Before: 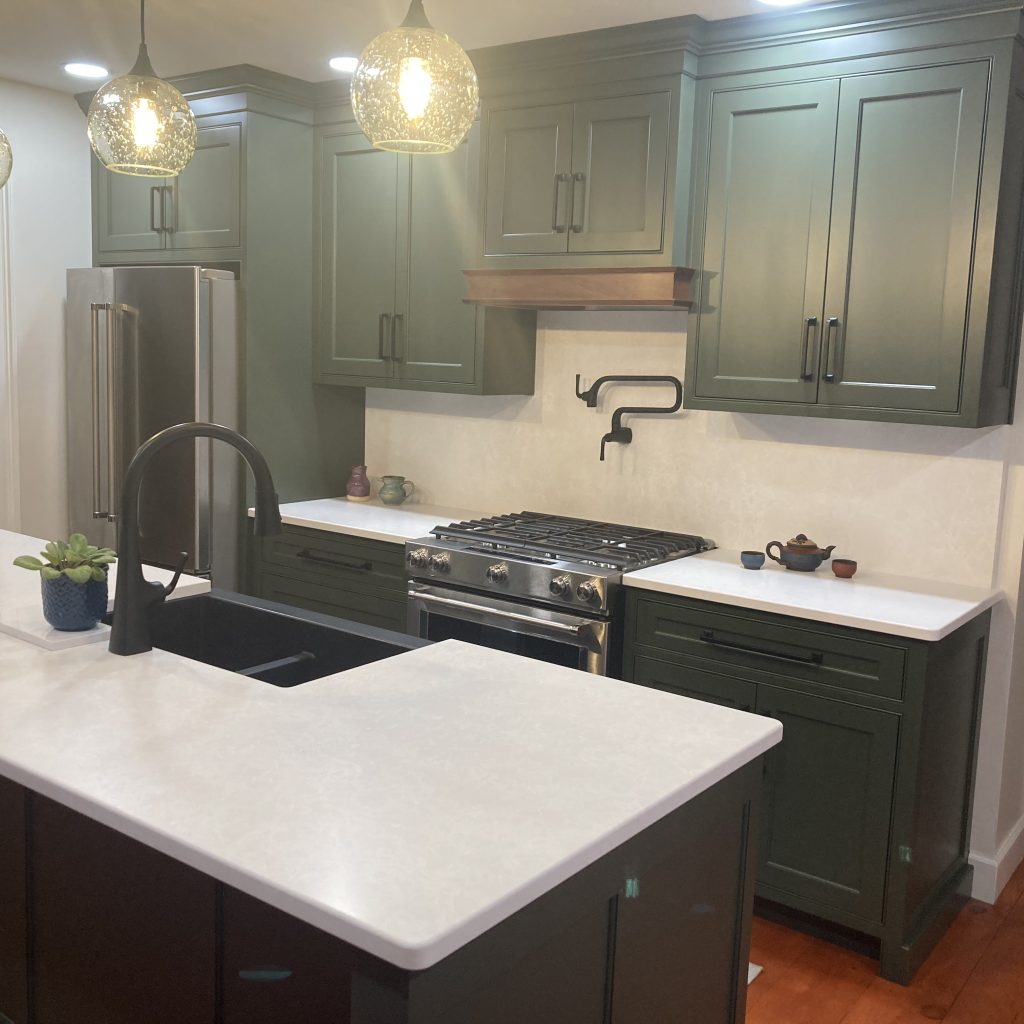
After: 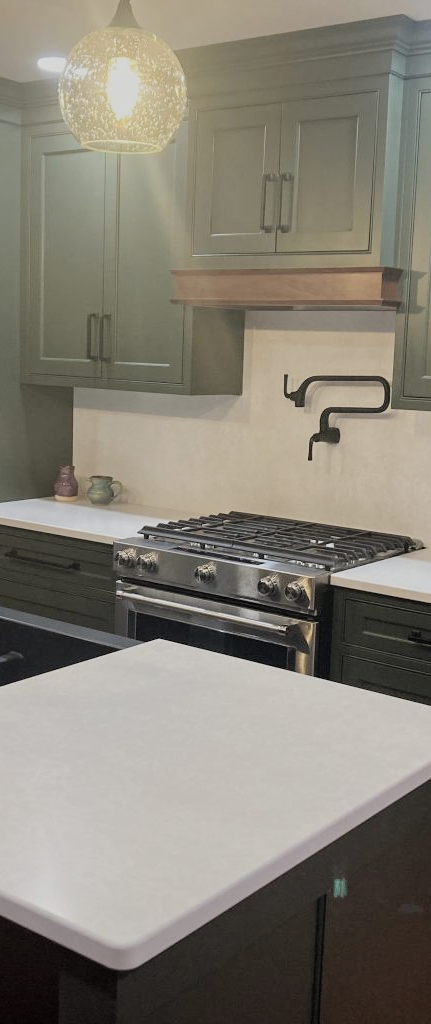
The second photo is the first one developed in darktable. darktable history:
contrast equalizer: y [[0.5, 0.501, 0.532, 0.538, 0.54, 0.541], [0.5 ×6], [0.5 ×6], [0 ×6], [0 ×6]]
crop: left 28.583%, right 29.231%
filmic rgb: black relative exposure -7.65 EV, white relative exposure 4.56 EV, hardness 3.61
